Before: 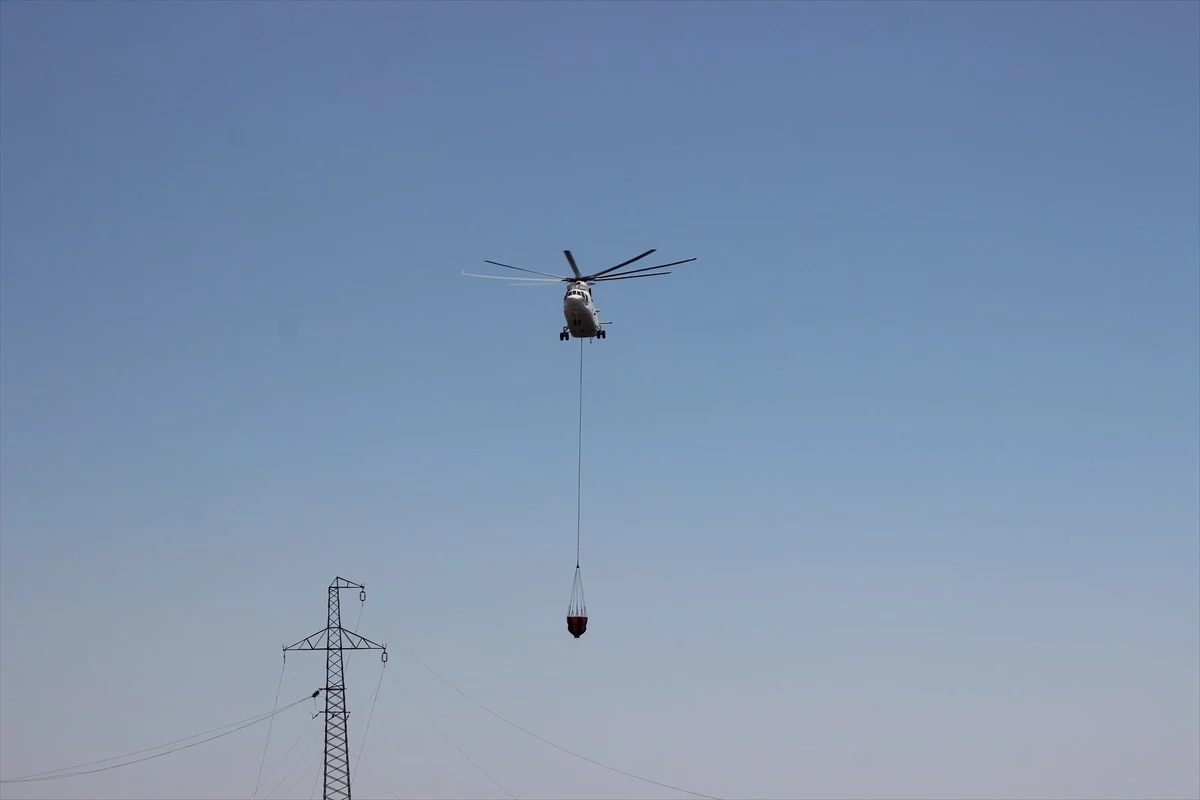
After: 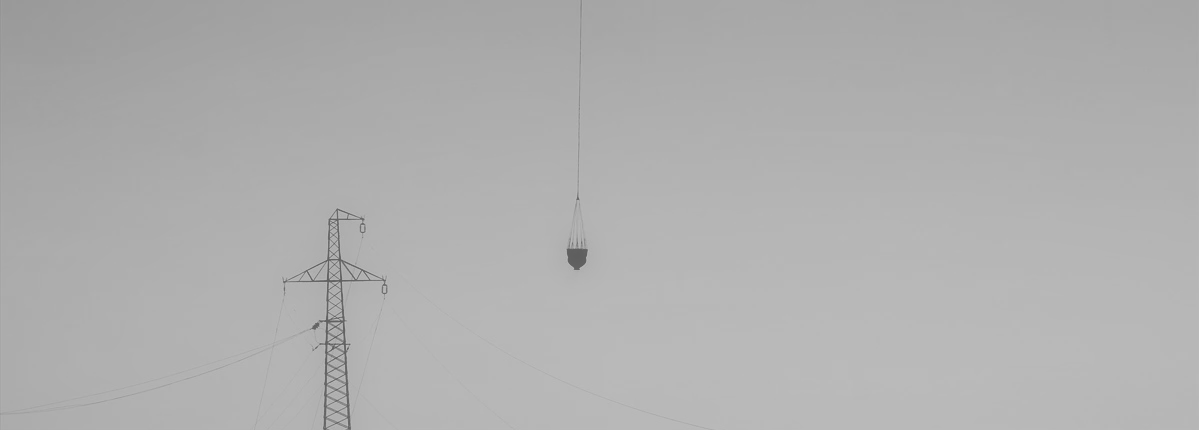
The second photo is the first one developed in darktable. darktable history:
white balance: red 0.967, blue 1.049
exposure: exposure 0.376 EV, compensate highlight preservation false
filmic rgb: middle gray luminance 18%, black relative exposure -7.5 EV, white relative exposure 8.5 EV, threshold 6 EV, target black luminance 0%, hardness 2.23, latitude 18.37%, contrast 0.878, highlights saturation mix 5%, shadows ↔ highlights balance 10.15%, add noise in highlights 0, preserve chrominance no, color science v3 (2019), use custom middle-gray values true, iterations of high-quality reconstruction 0, contrast in highlights soft, enable highlight reconstruction true
soften: size 60.24%, saturation 65.46%, brightness 0.506 EV, mix 25.7%
crop and rotate: top 46.237%
monochrome: on, module defaults
contrast brightness saturation: contrast 0.14
